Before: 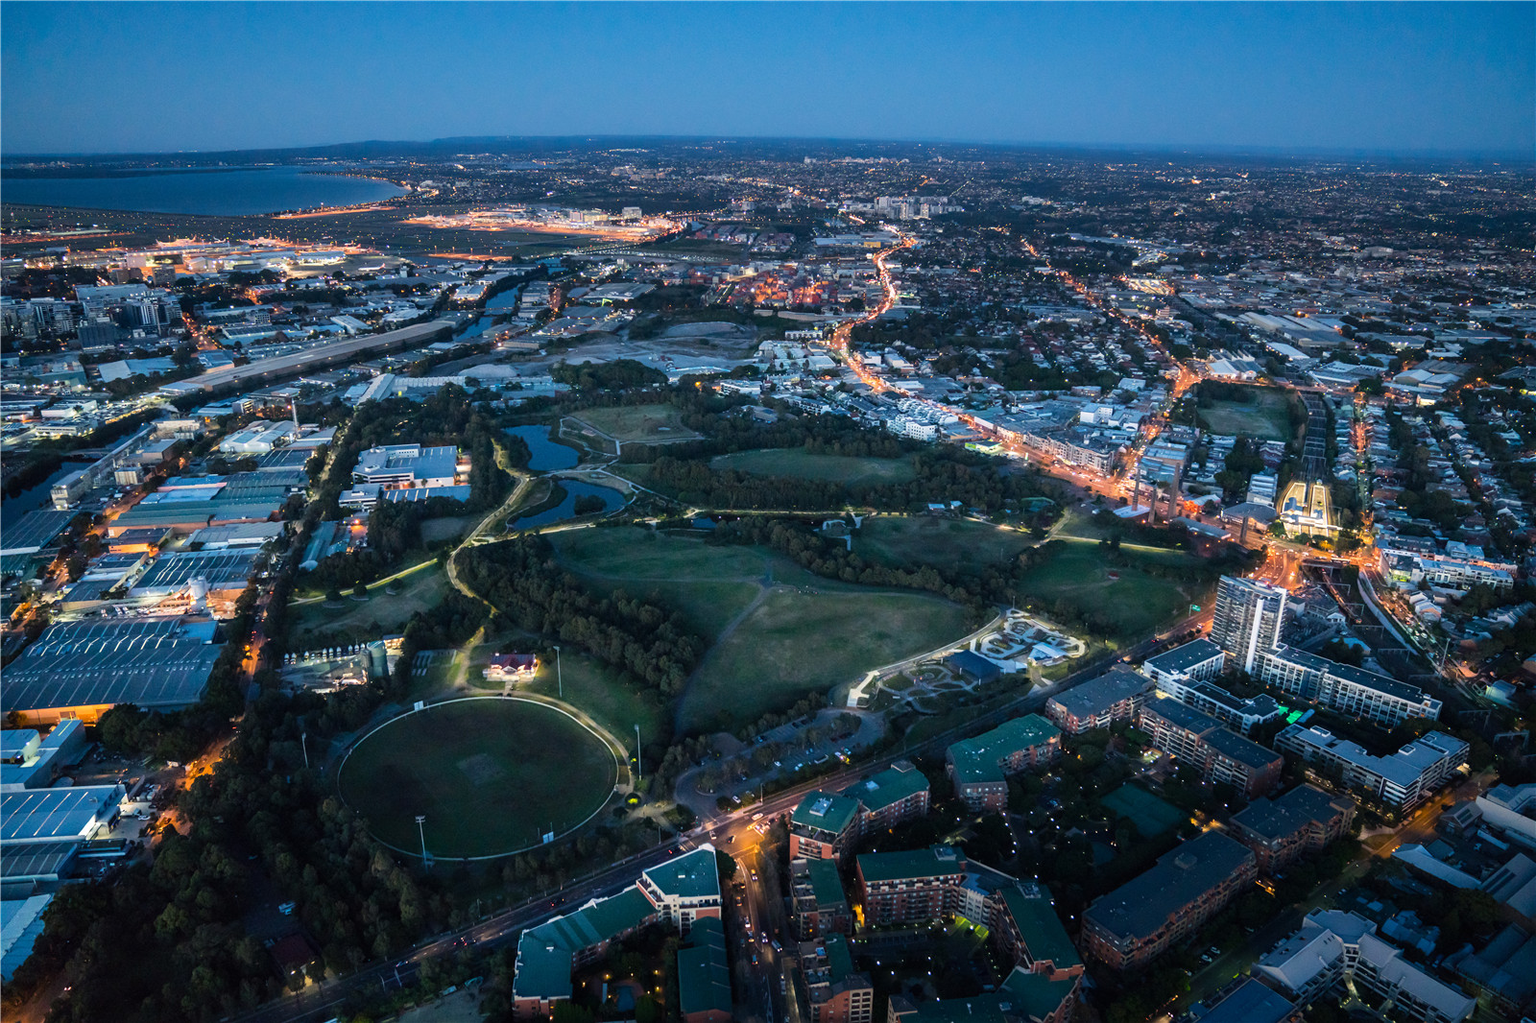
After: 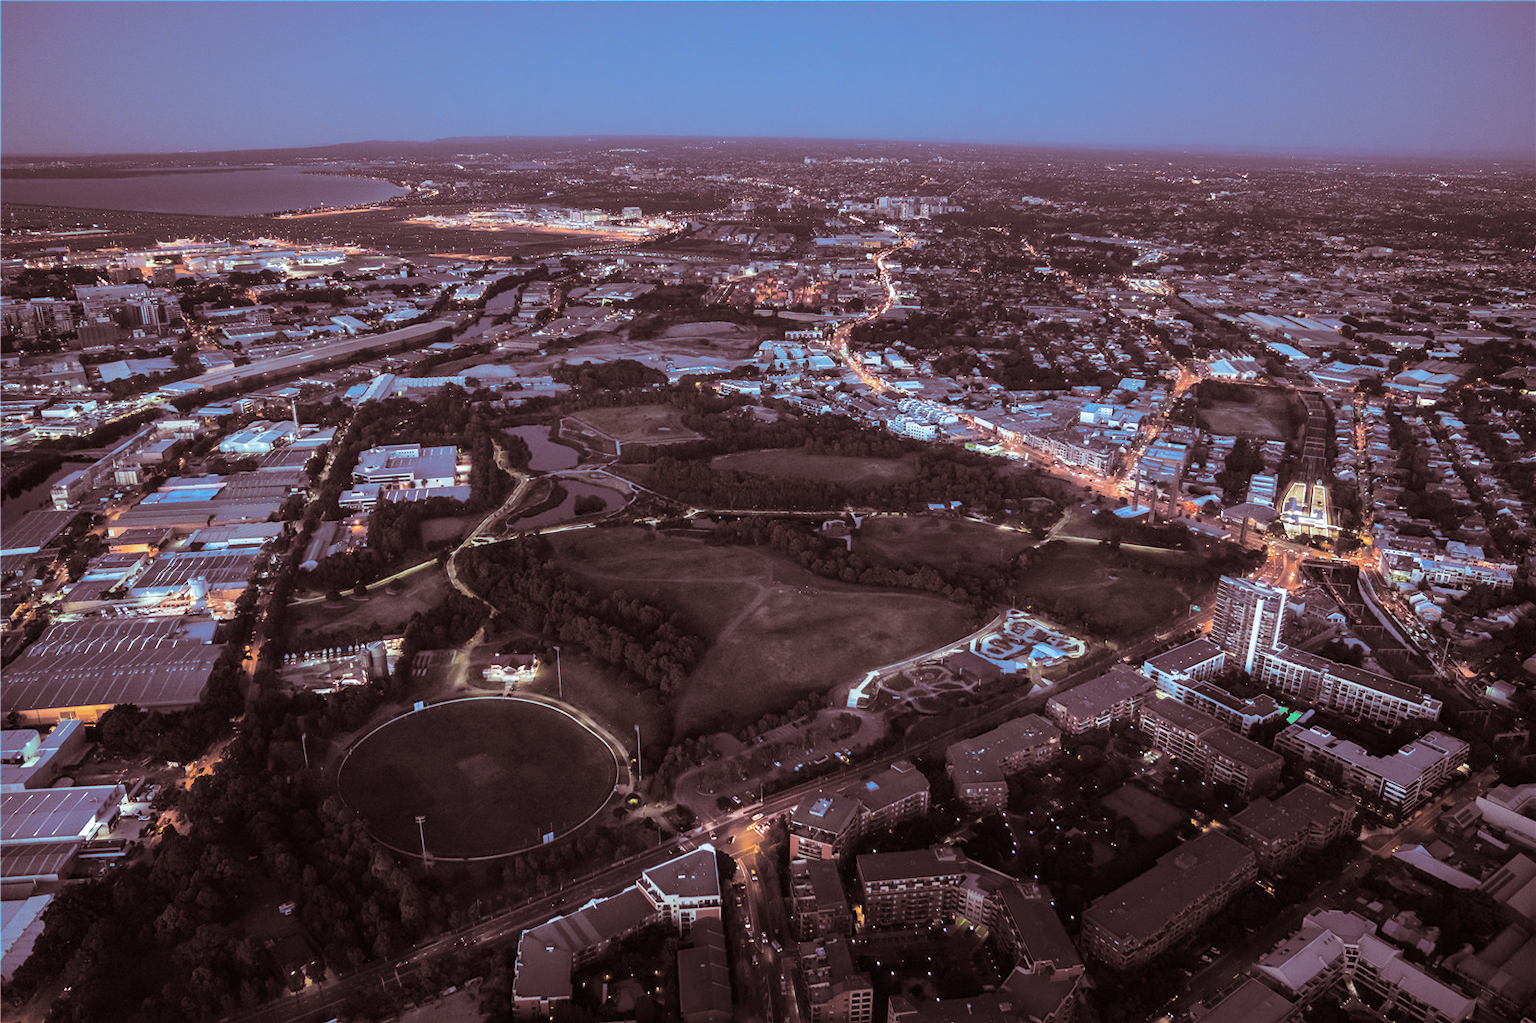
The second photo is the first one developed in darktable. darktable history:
color calibration: illuminant custom, x 0.368, y 0.373, temperature 4330.32 K
exposure: compensate highlight preservation false
split-toning: shadows › saturation 0.3, highlights › hue 180°, highlights › saturation 0.3, compress 0%
